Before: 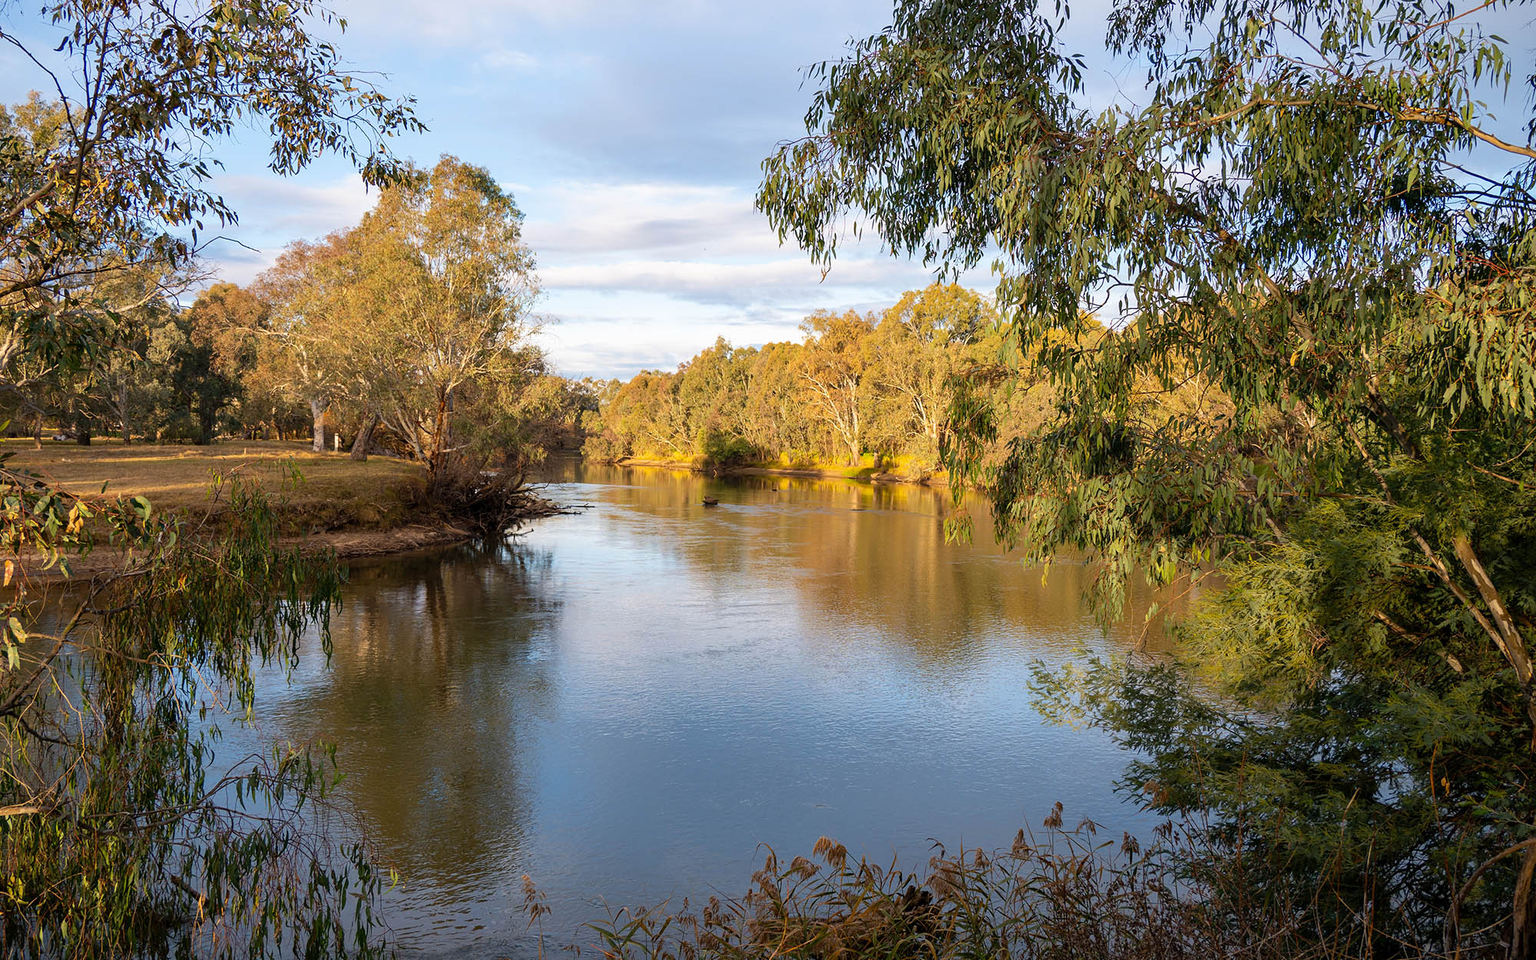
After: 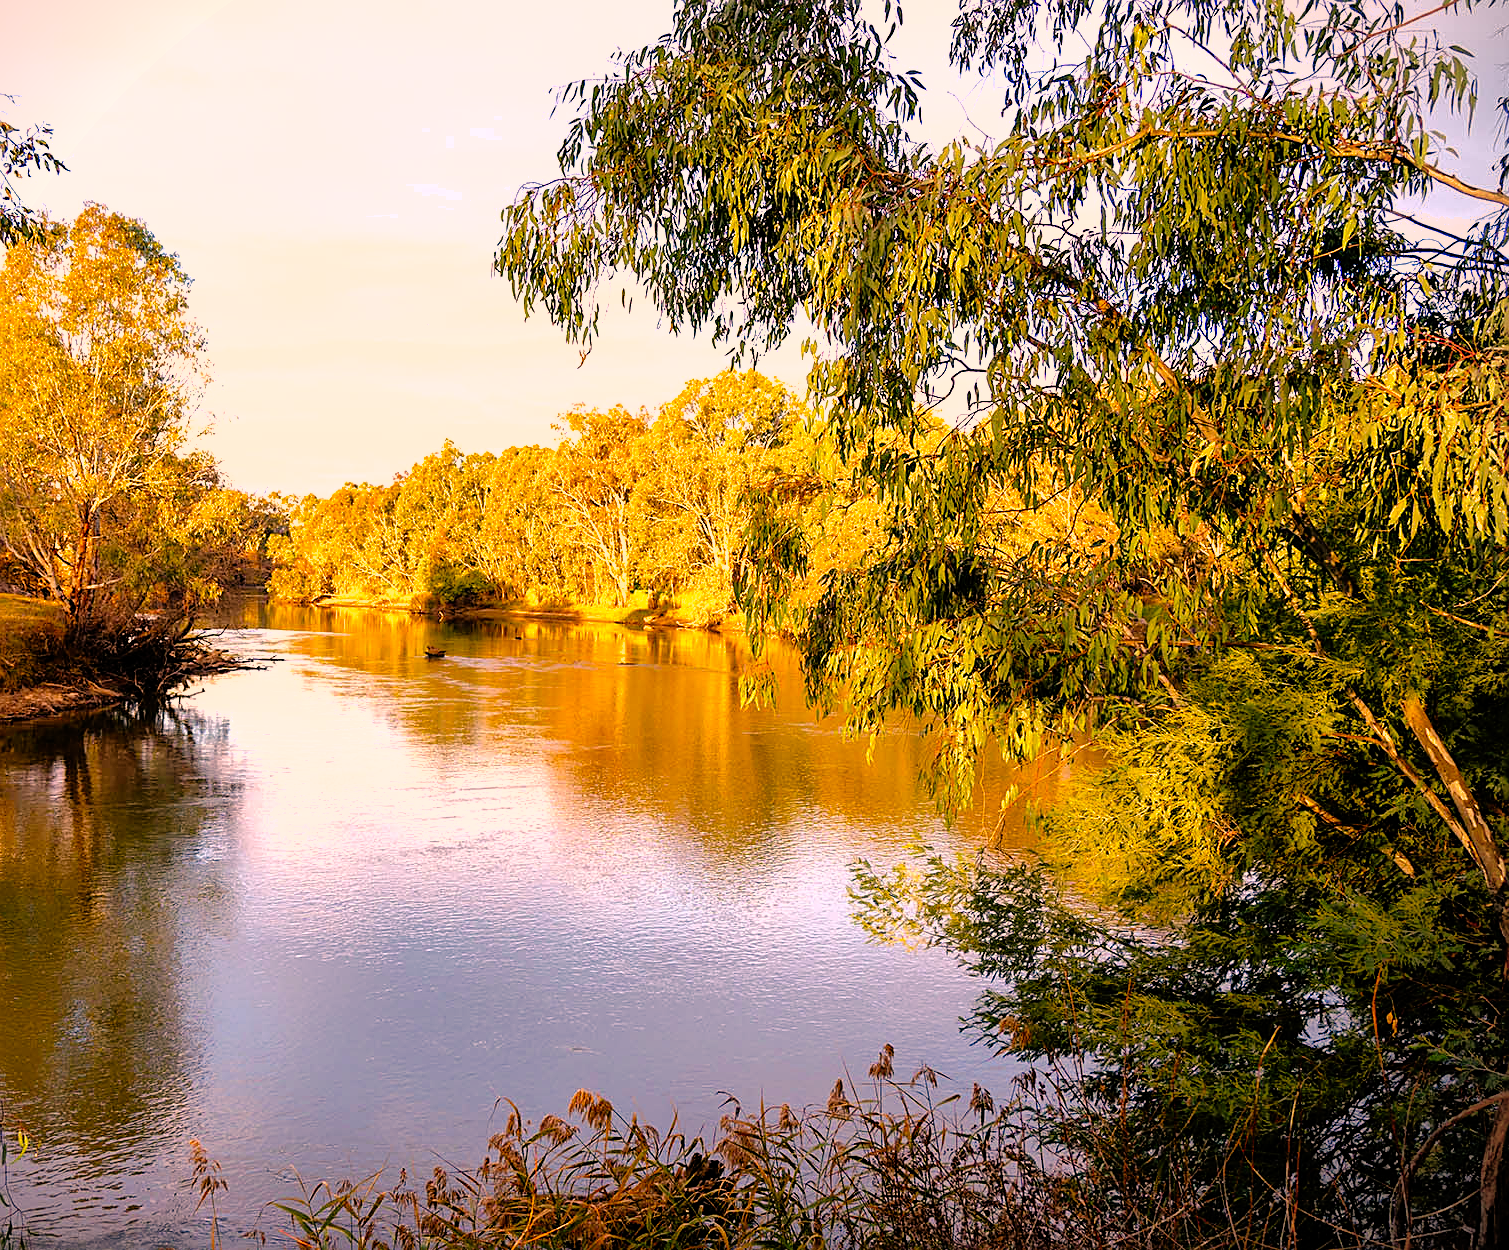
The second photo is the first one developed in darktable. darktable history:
shadows and highlights: on, module defaults
color correction: highlights a* 22.48, highlights b* 21.71
tone equalizer: -8 EV -0.763 EV, -7 EV -0.735 EV, -6 EV -0.626 EV, -5 EV -0.387 EV, -3 EV 0.366 EV, -2 EV 0.6 EV, -1 EV 0.691 EV, +0 EV 0.77 EV
color balance rgb: power › hue 63.25°, highlights gain › luminance 15.036%, perceptual saturation grading › global saturation 25.855%, global vibrance 10.752%
crop and rotate: left 24.543%
tone curve: curves: ch0 [(0.003, 0) (0.066, 0.023) (0.149, 0.094) (0.264, 0.238) (0.395, 0.421) (0.517, 0.56) (0.688, 0.743) (0.813, 0.846) (1, 1)]; ch1 [(0, 0) (0.164, 0.115) (0.337, 0.332) (0.39, 0.398) (0.464, 0.461) (0.501, 0.5) (0.521, 0.535) (0.571, 0.588) (0.652, 0.681) (0.733, 0.749) (0.811, 0.796) (1, 1)]; ch2 [(0, 0) (0.337, 0.382) (0.464, 0.476) (0.501, 0.502) (0.527, 0.54) (0.556, 0.567) (0.6, 0.59) (0.687, 0.675) (1, 1)], preserve colors none
vignetting: fall-off start 99.94%, center (-0.122, -0.01), unbound false
sharpen: on, module defaults
